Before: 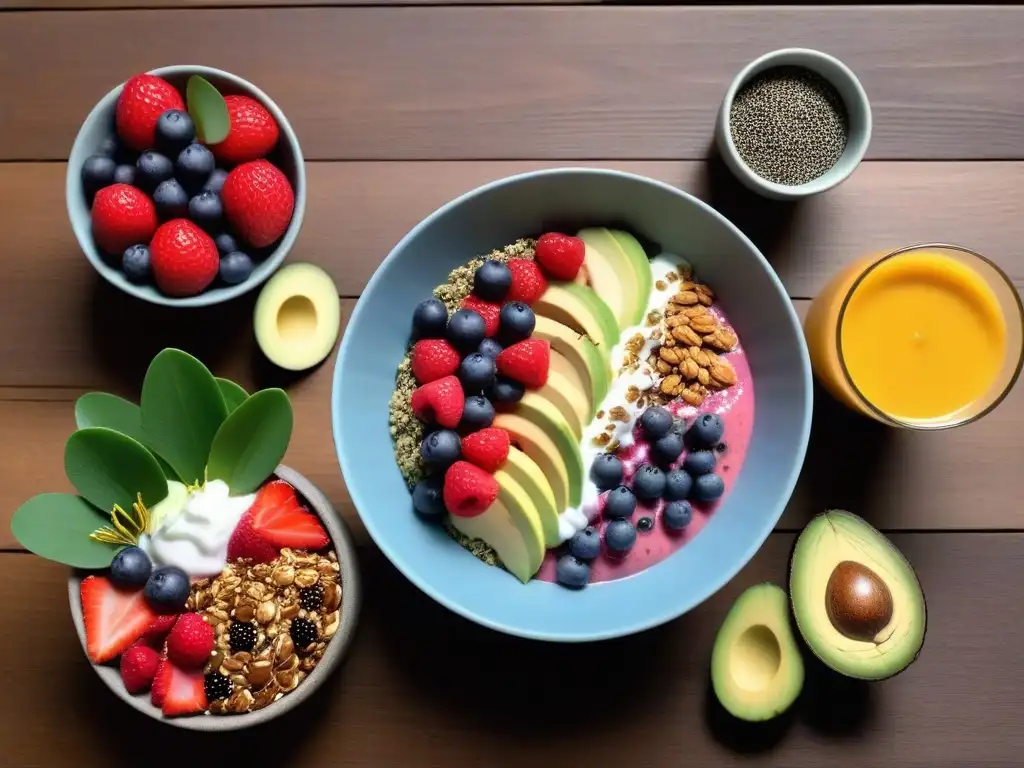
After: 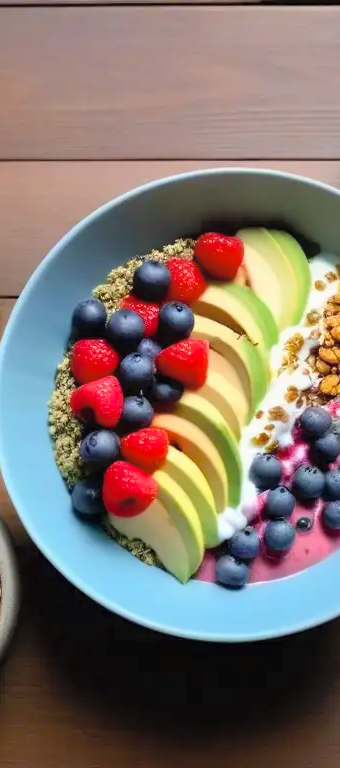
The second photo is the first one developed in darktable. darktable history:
white balance: emerald 1
crop: left 33.36%, right 33.36%
color balance rgb: linear chroma grading › shadows -8%, linear chroma grading › global chroma 10%, perceptual saturation grading › global saturation 2%, perceptual saturation grading › highlights -2%, perceptual saturation grading › mid-tones 4%, perceptual saturation grading › shadows 8%, perceptual brilliance grading › global brilliance 2%, perceptual brilliance grading › highlights -4%, global vibrance 16%, saturation formula JzAzBz (2021)
contrast brightness saturation: brightness 0.13
